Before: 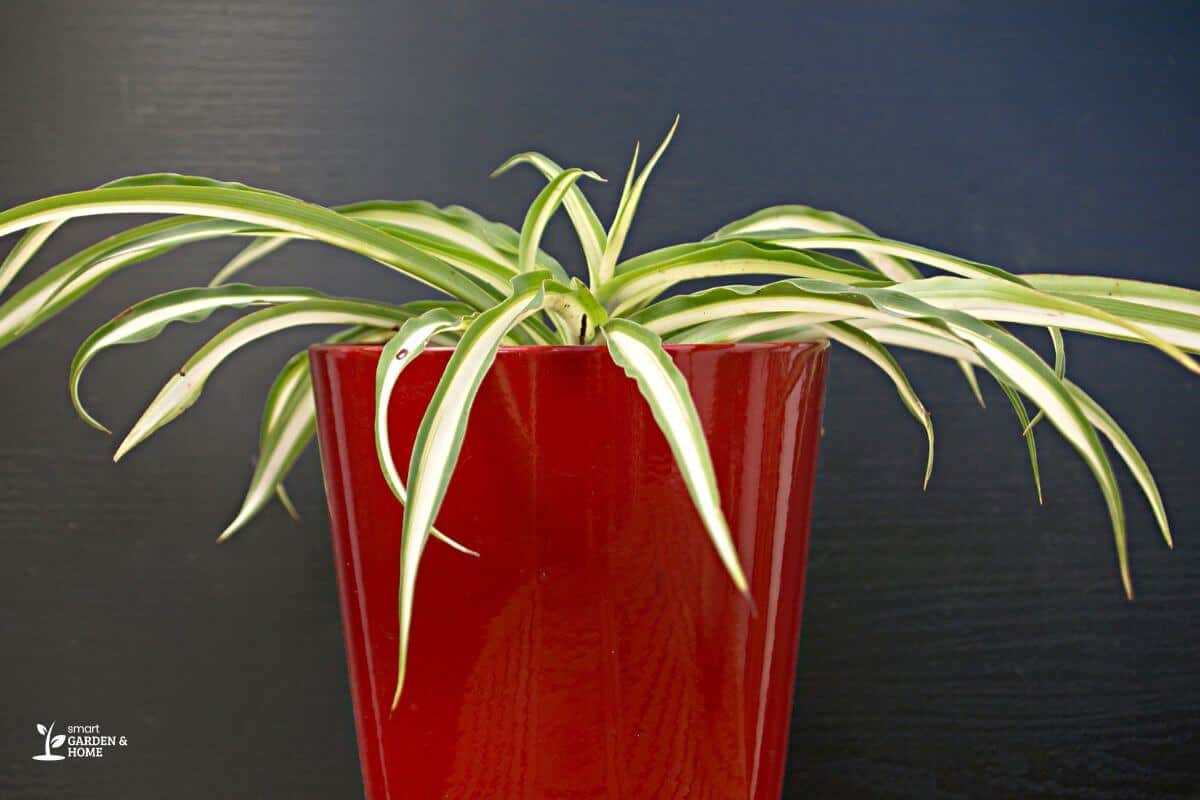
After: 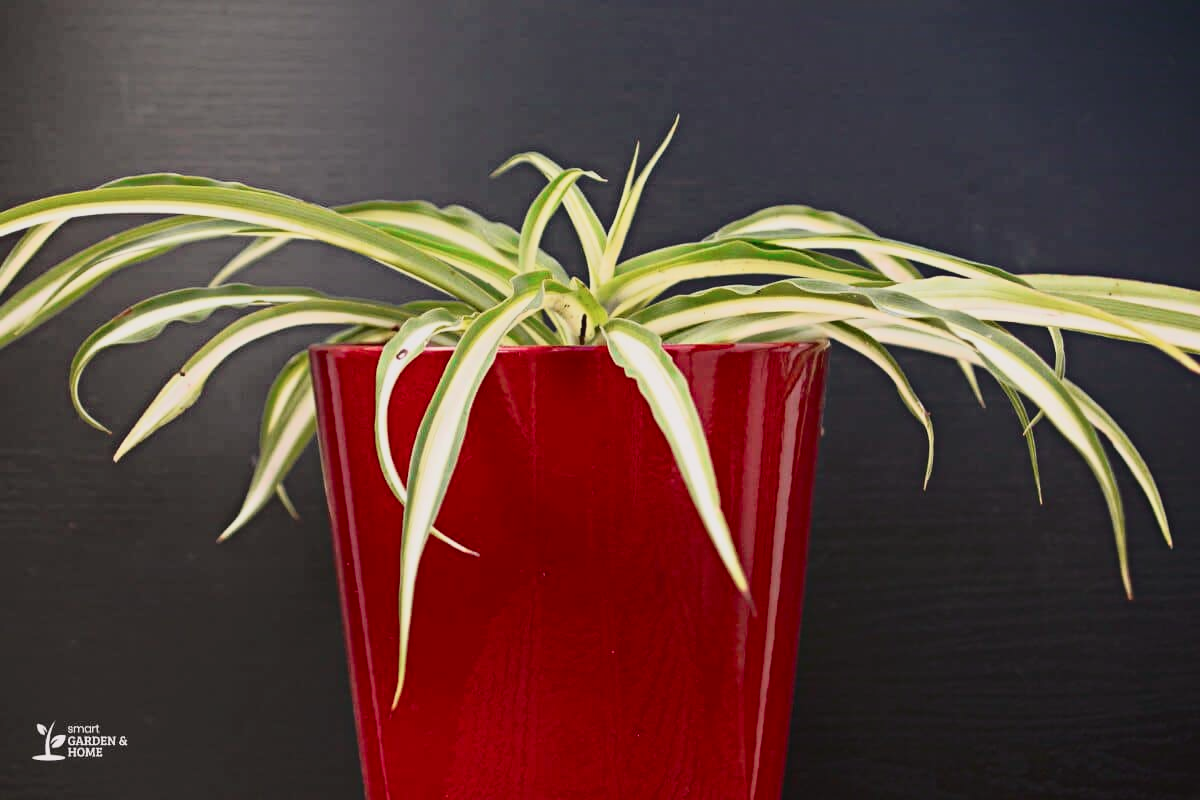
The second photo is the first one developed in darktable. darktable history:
tone curve: curves: ch0 [(0, 0.032) (0.094, 0.08) (0.265, 0.208) (0.41, 0.417) (0.498, 0.496) (0.638, 0.673) (0.819, 0.841) (0.96, 0.899)]; ch1 [(0, 0) (0.161, 0.092) (0.37, 0.302) (0.417, 0.434) (0.495, 0.504) (0.576, 0.589) (0.725, 0.765) (1, 1)]; ch2 [(0, 0) (0.352, 0.403) (0.45, 0.469) (0.521, 0.515) (0.59, 0.579) (1, 1)], color space Lab, independent channels, preserve colors none
color calibration: illuminant same as pipeline (D50), adaptation none (bypass), x 0.333, y 0.334, temperature 5023.97 K
